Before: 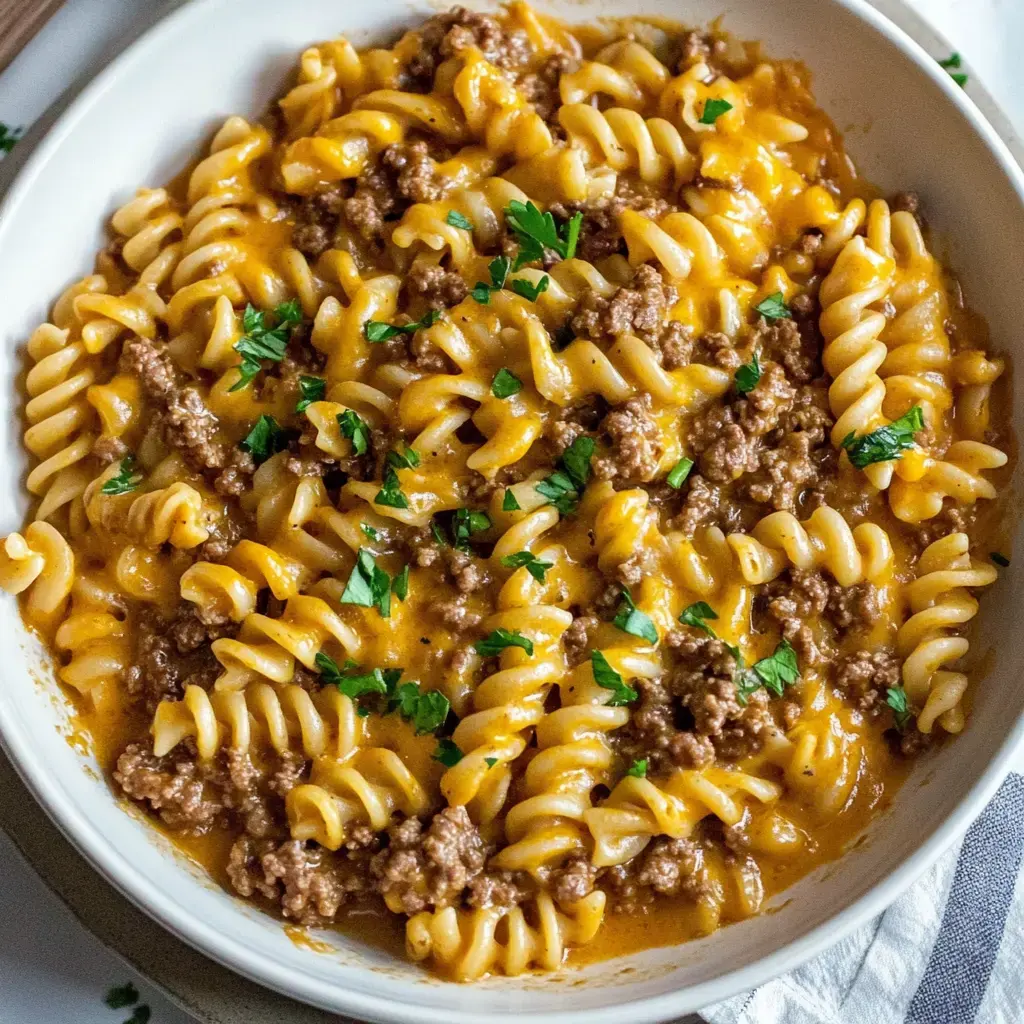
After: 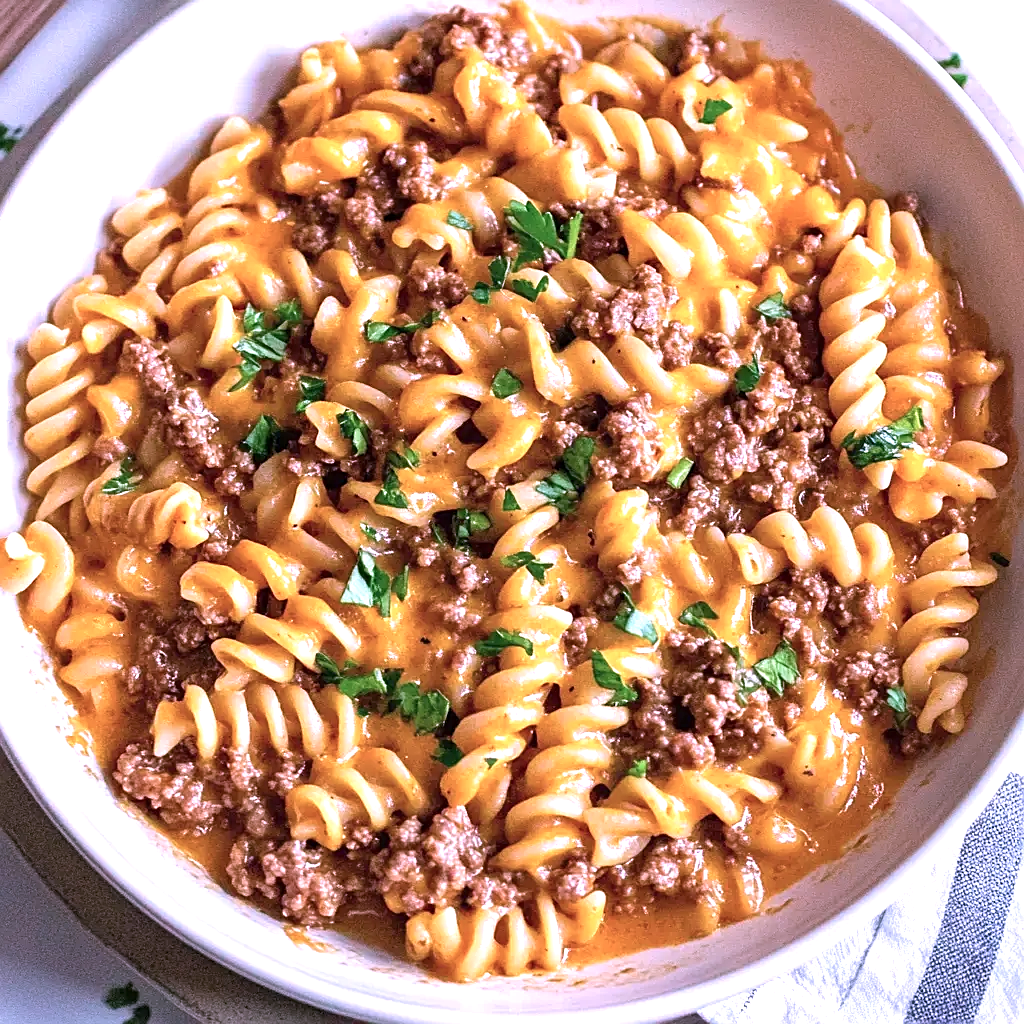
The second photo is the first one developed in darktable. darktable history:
sharpen: amount 0.496
color correction: highlights a* 15.08, highlights b* -24.63
exposure: black level correction 0, exposure 0.7 EV, compensate exposure bias true, compensate highlight preservation false
